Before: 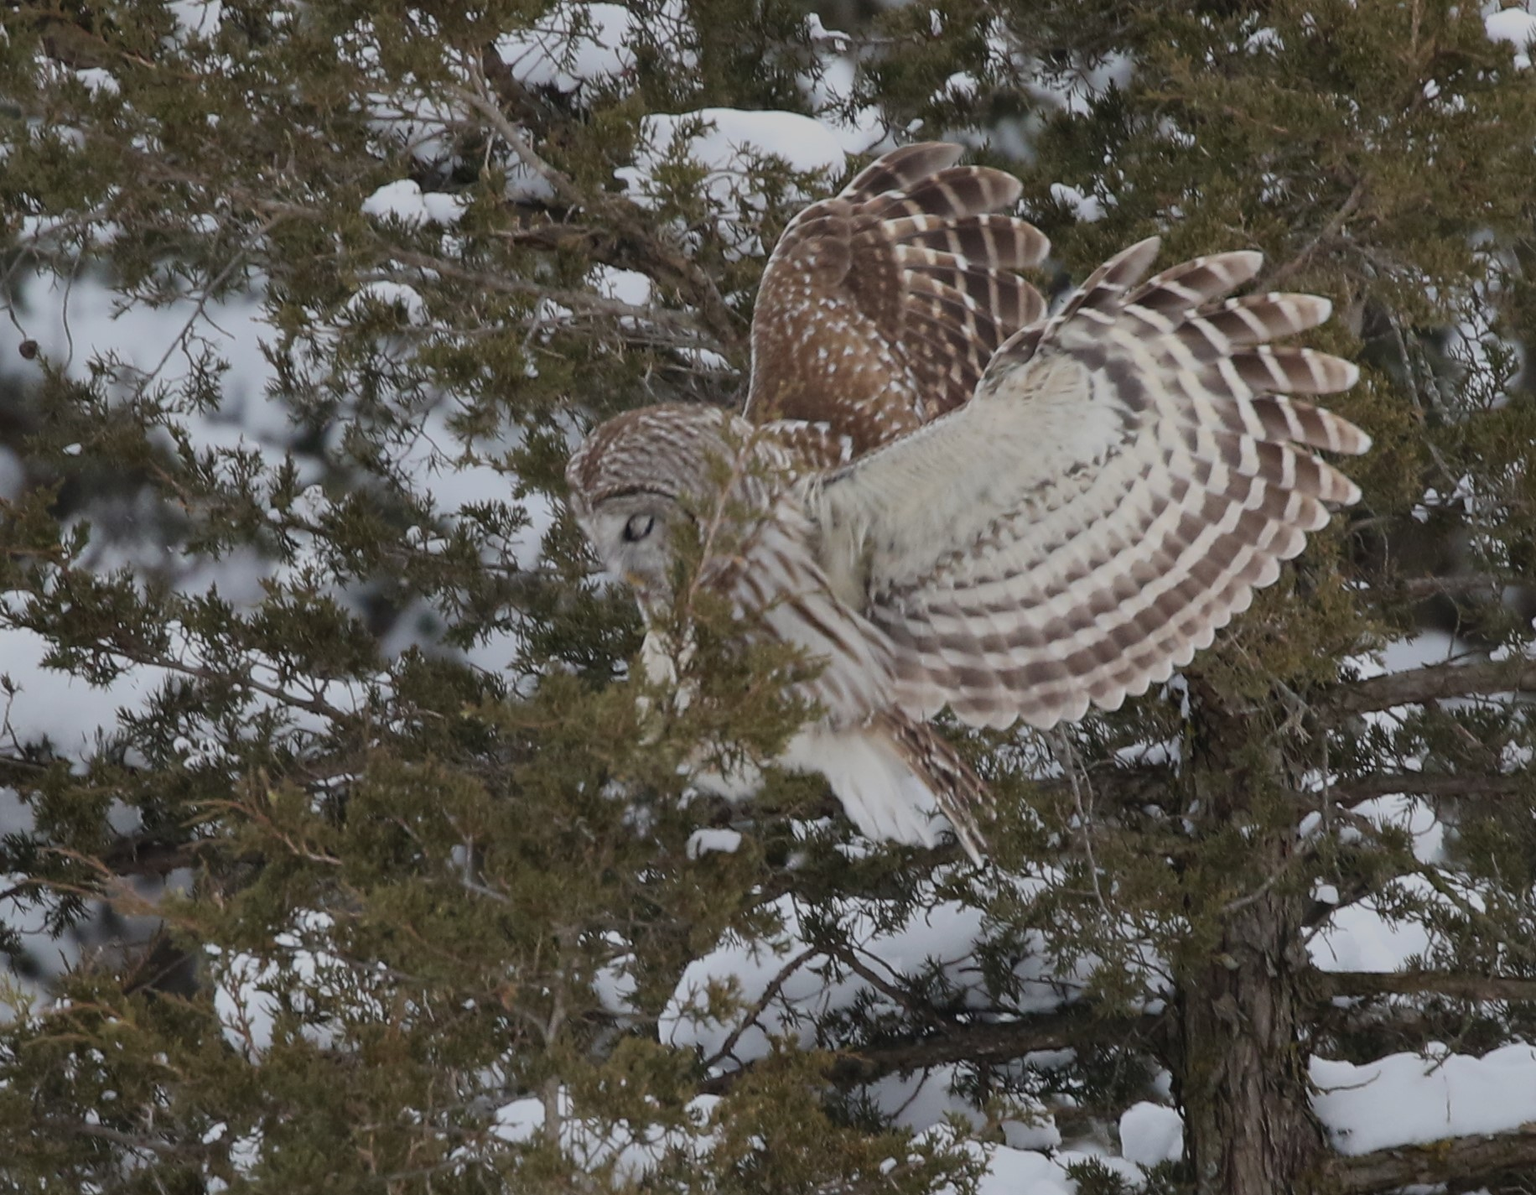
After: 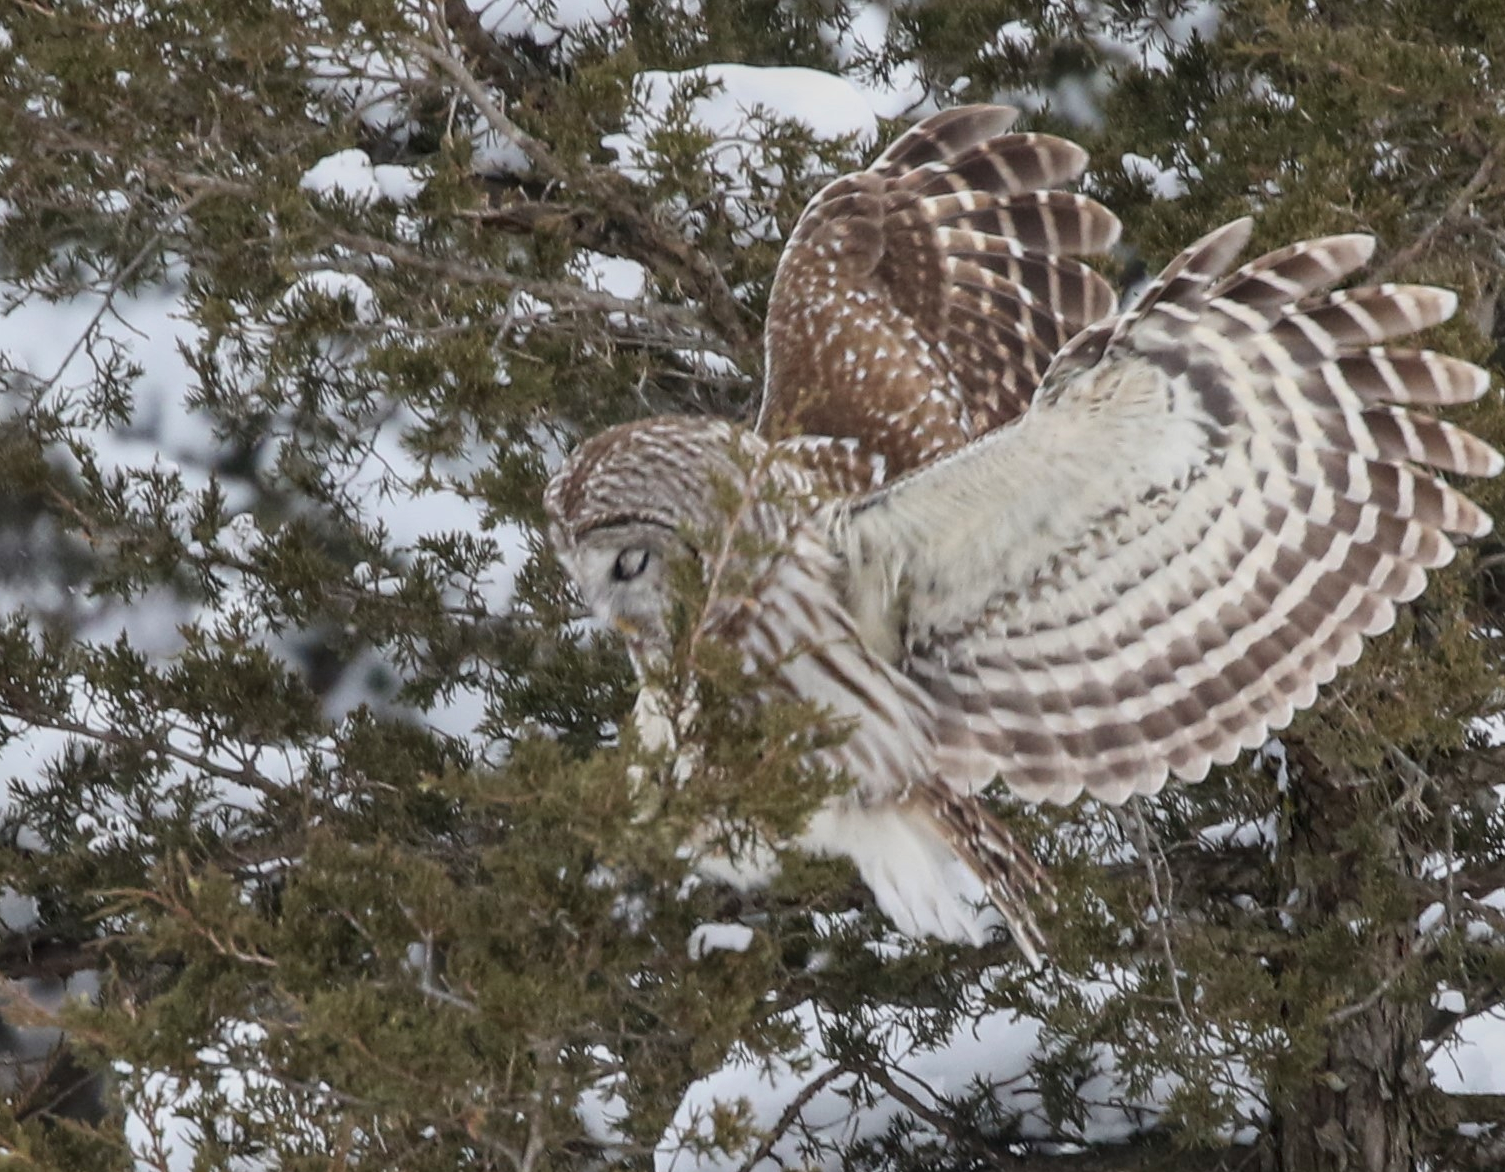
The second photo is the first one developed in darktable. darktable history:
local contrast: on, module defaults
exposure: exposure 0.4 EV, compensate highlight preservation false
crop and rotate: left 7.196%, top 4.574%, right 10.605%, bottom 13.178%
